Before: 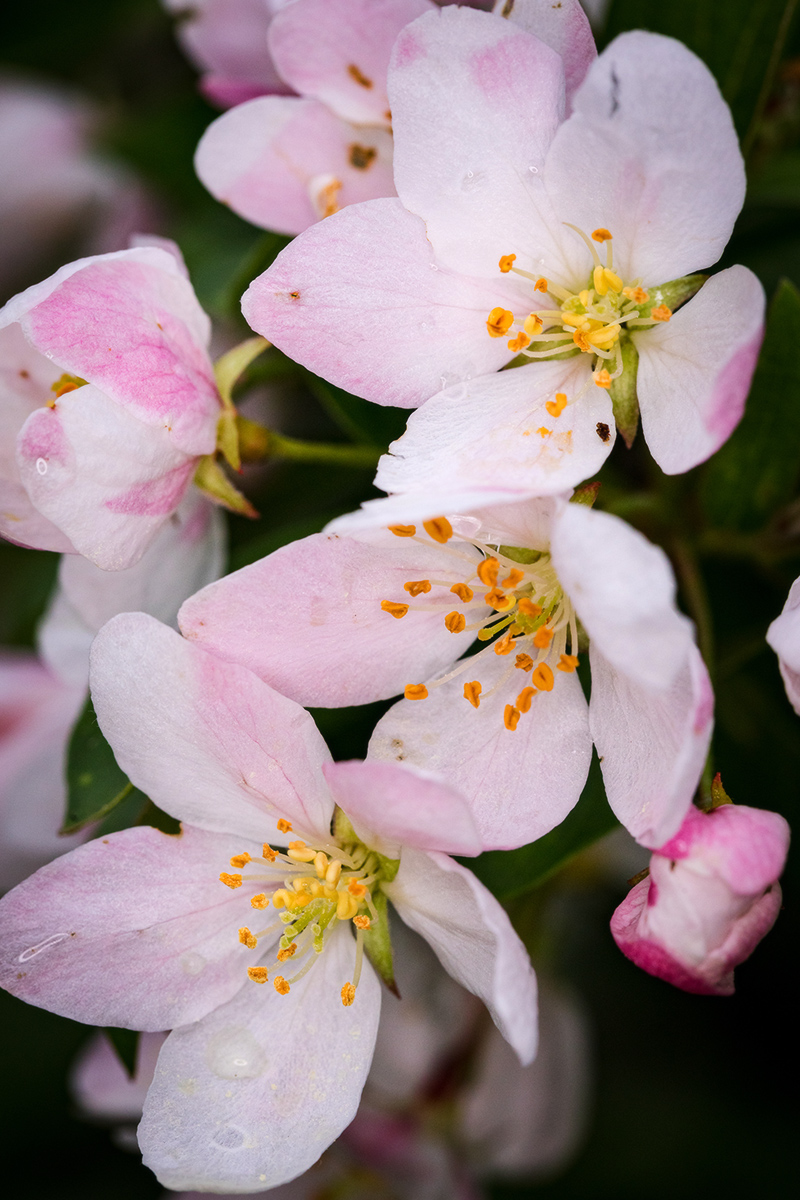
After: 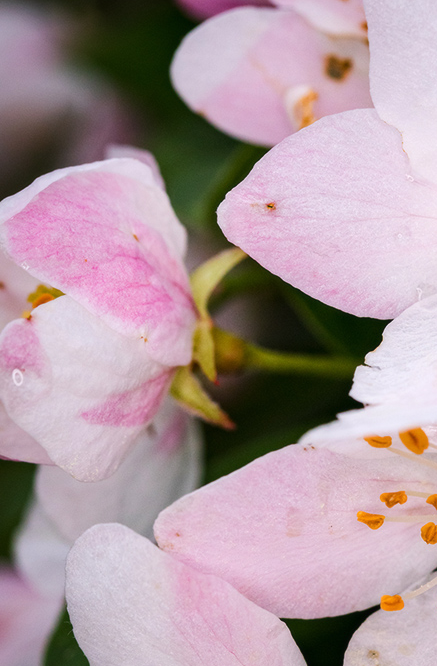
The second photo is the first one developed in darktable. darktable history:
crop and rotate: left 3.034%, top 7.455%, right 42.226%, bottom 36.997%
